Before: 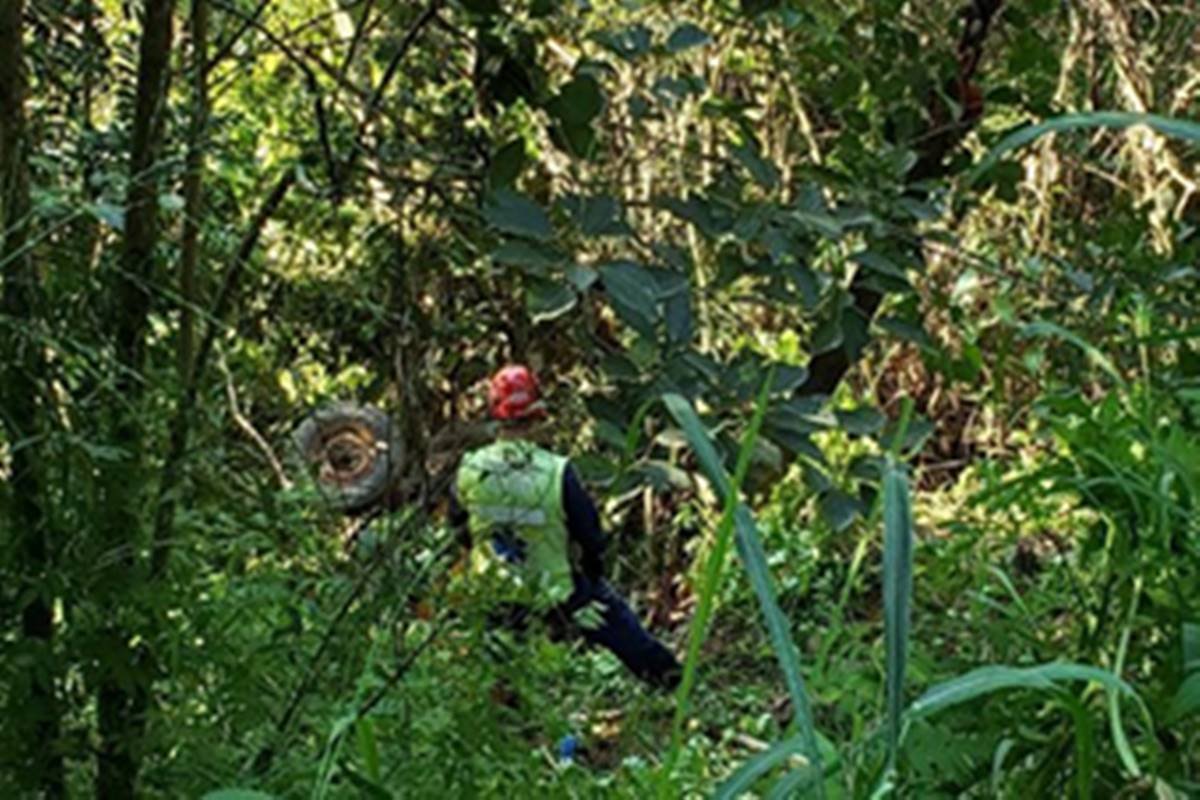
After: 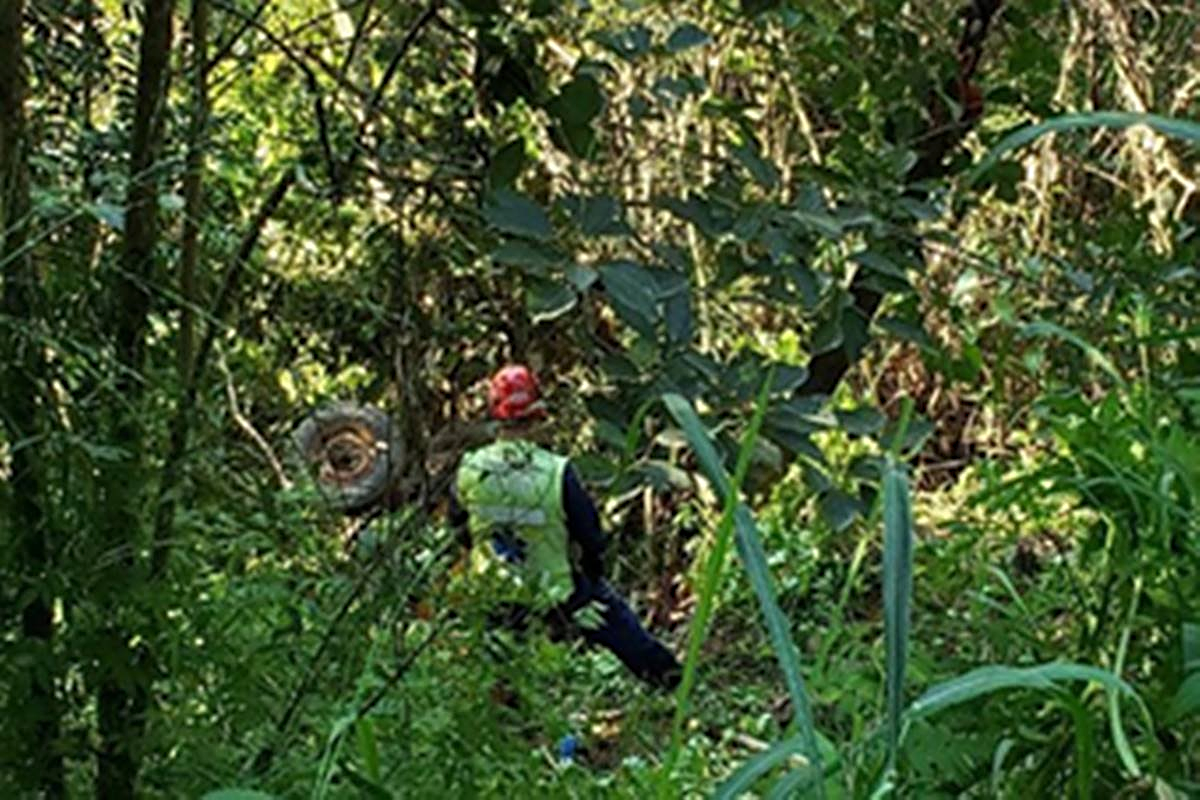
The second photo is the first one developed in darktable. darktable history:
levels: levels [0, 0.498, 1]
sharpen: on, module defaults
